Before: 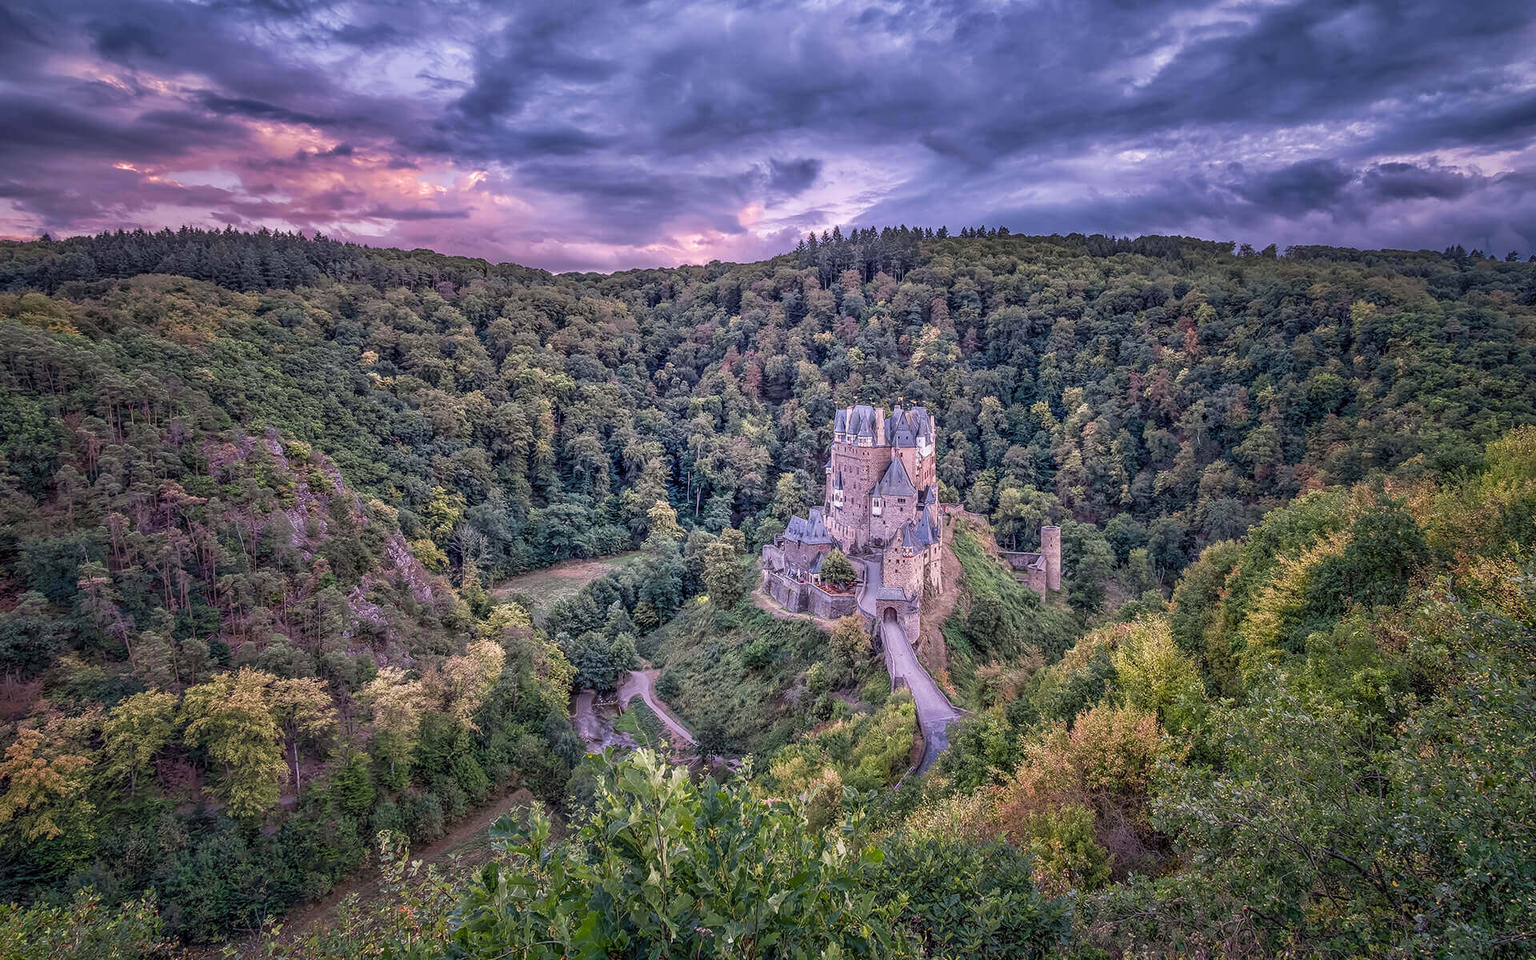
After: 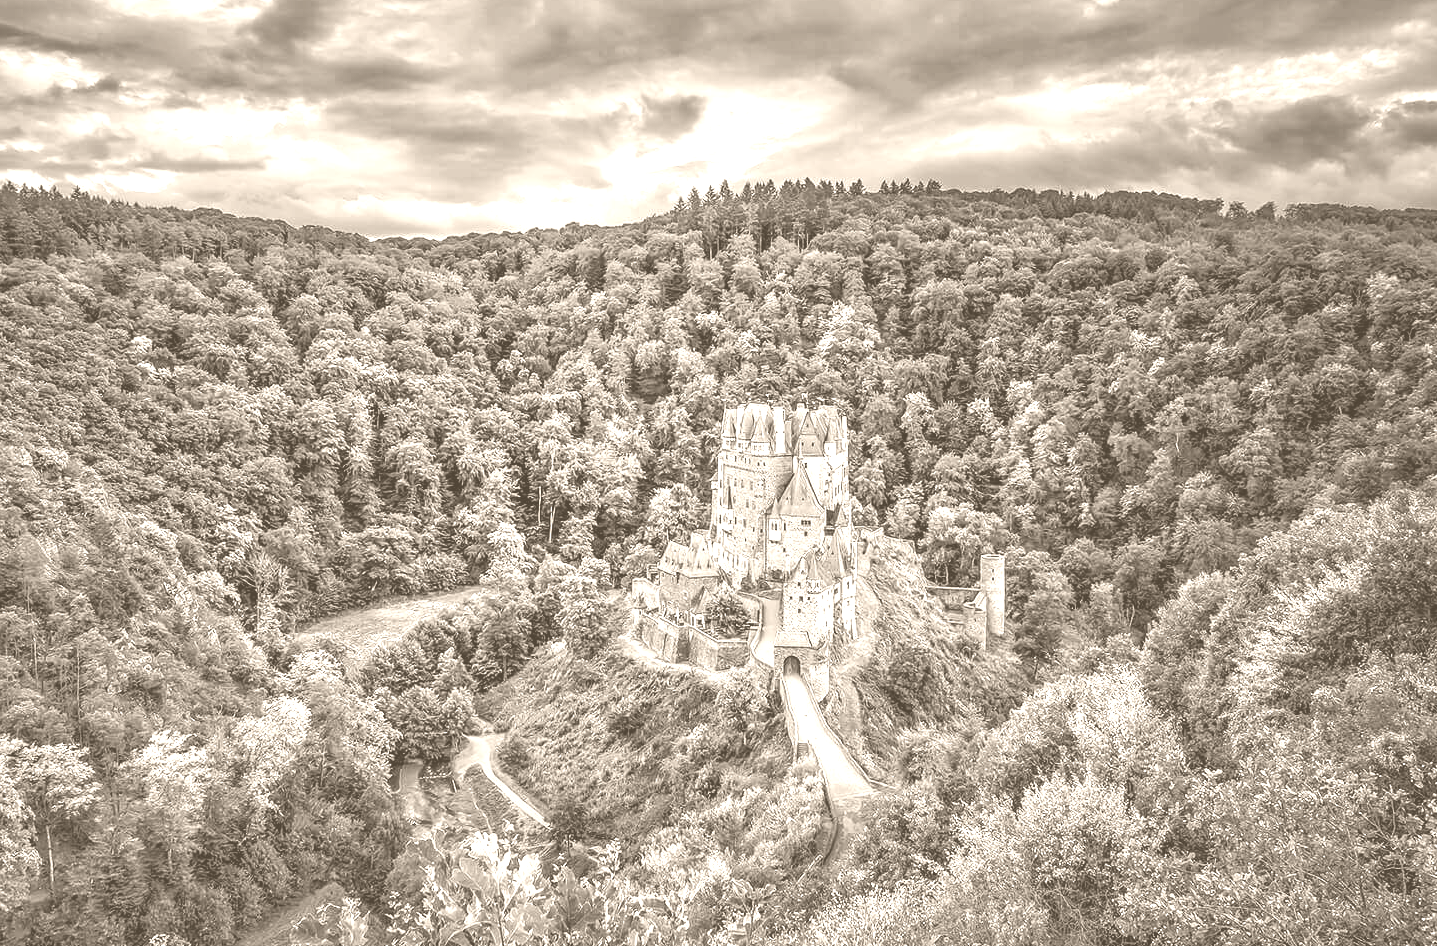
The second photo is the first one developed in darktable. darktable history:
crop: left 16.768%, top 8.653%, right 8.362%, bottom 12.485%
tone equalizer: -8 EV -0.417 EV, -7 EV -0.389 EV, -6 EV -0.333 EV, -5 EV -0.222 EV, -3 EV 0.222 EV, -2 EV 0.333 EV, -1 EV 0.389 EV, +0 EV 0.417 EV, edges refinement/feathering 500, mask exposure compensation -1.57 EV, preserve details no
colorize: hue 34.49°, saturation 35.33%, source mix 100%, version 1
